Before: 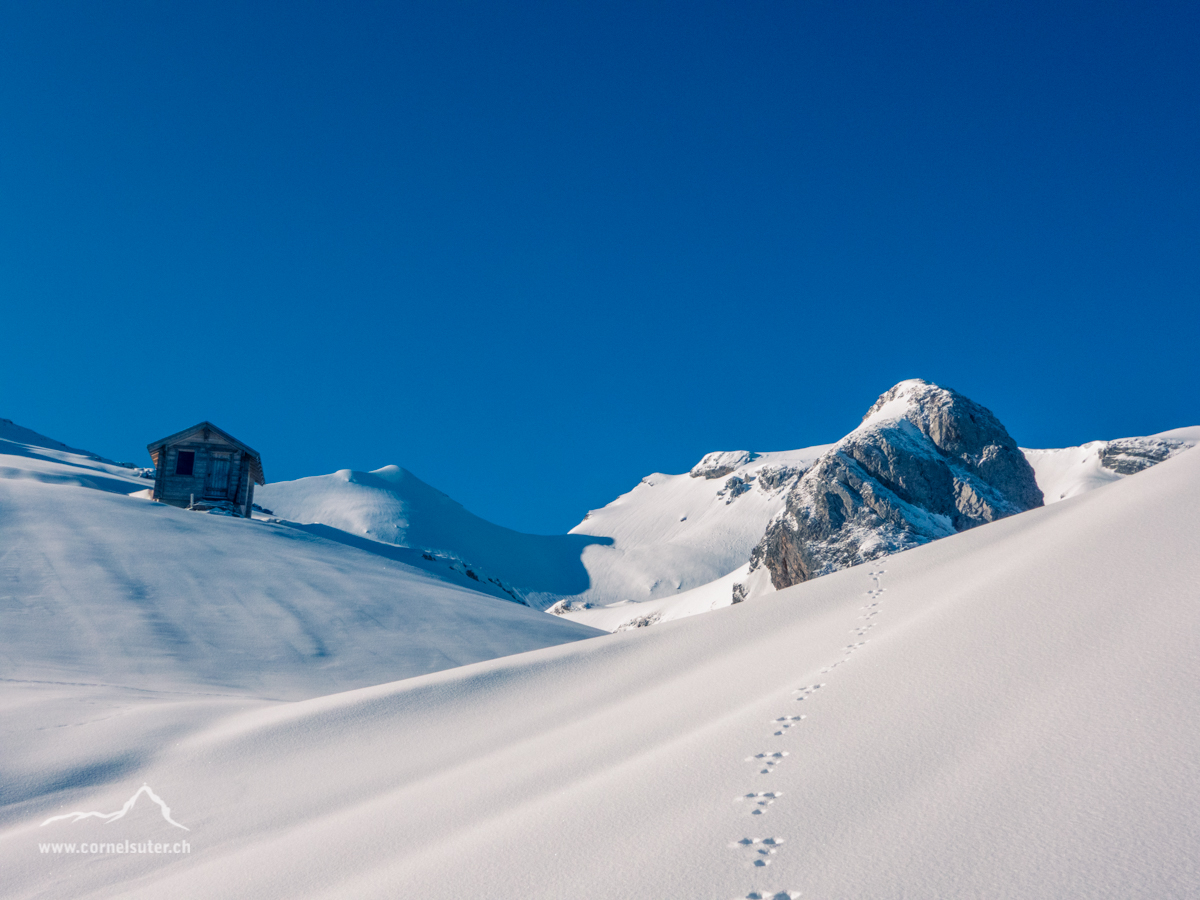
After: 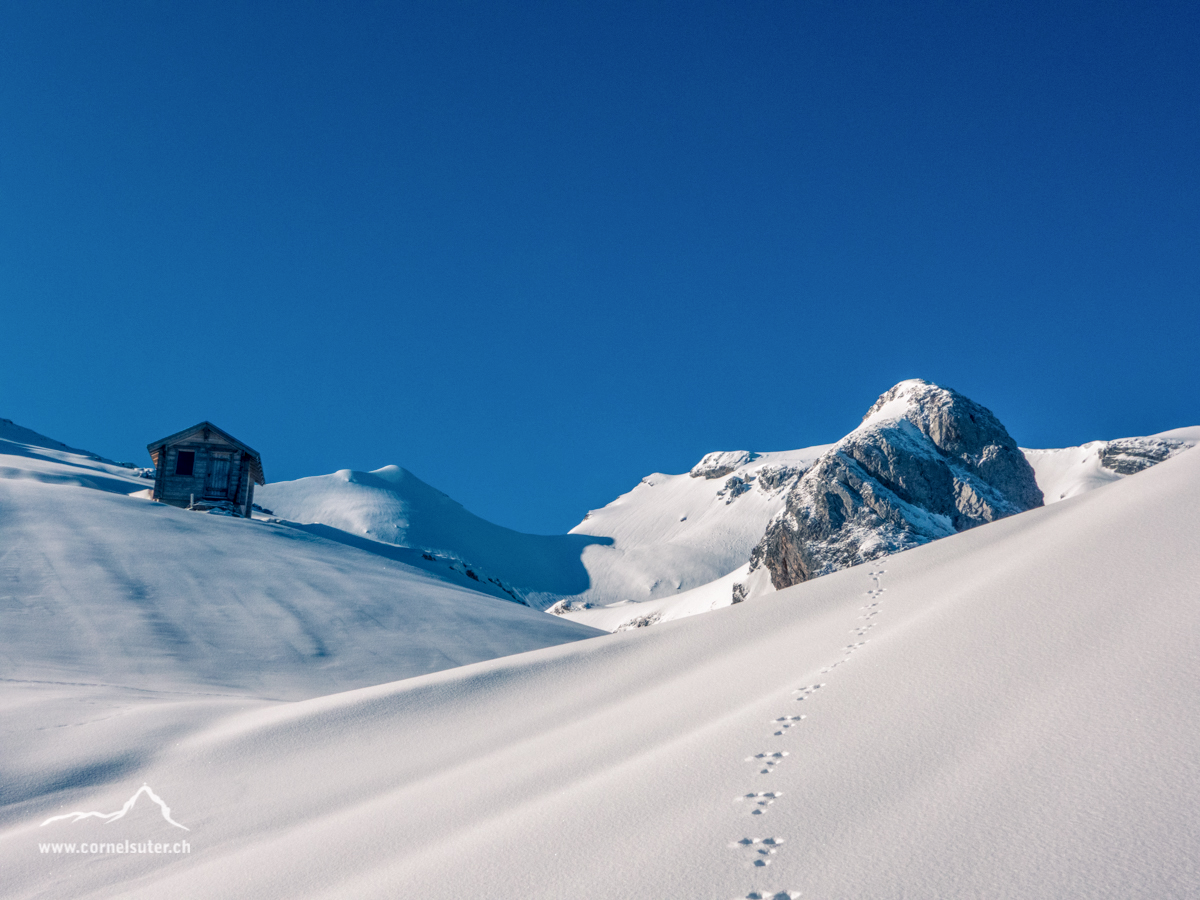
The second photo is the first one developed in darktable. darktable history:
contrast brightness saturation: saturation -0.05
local contrast: on, module defaults
